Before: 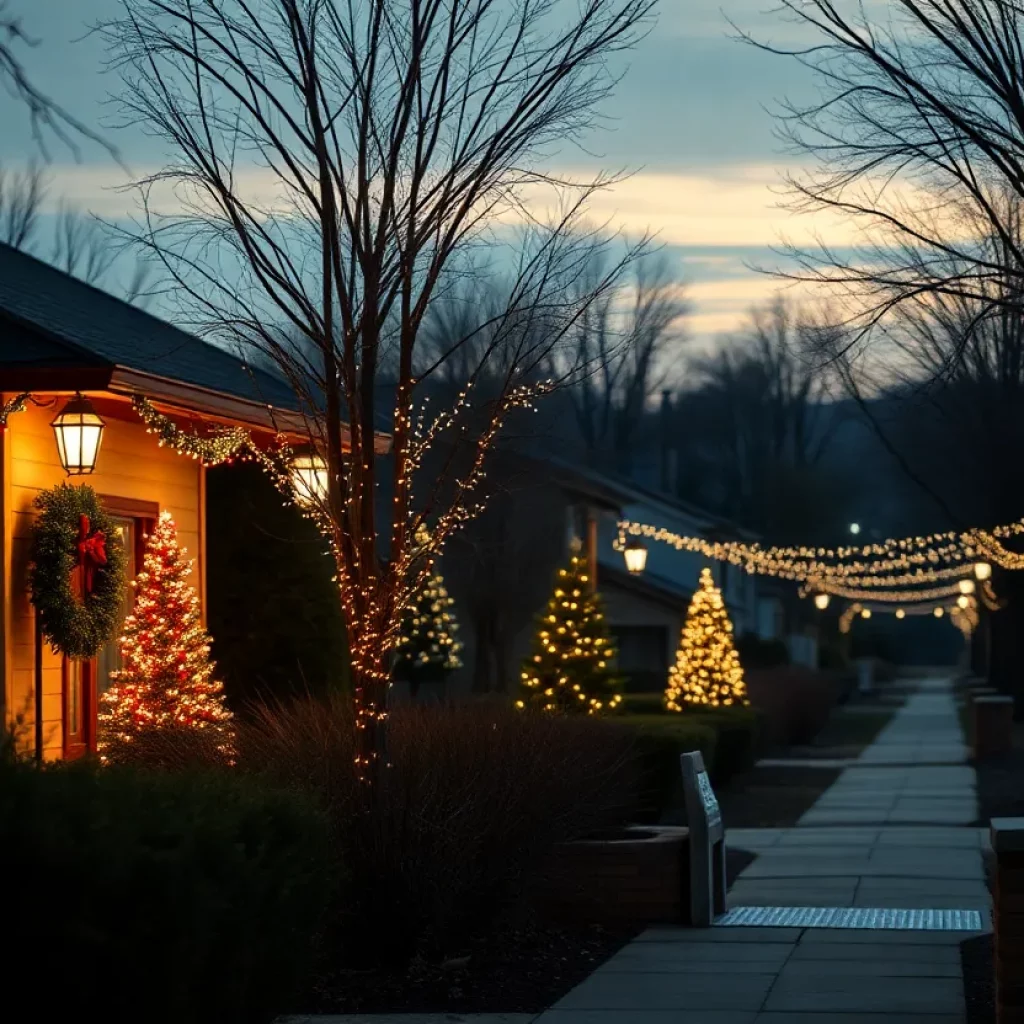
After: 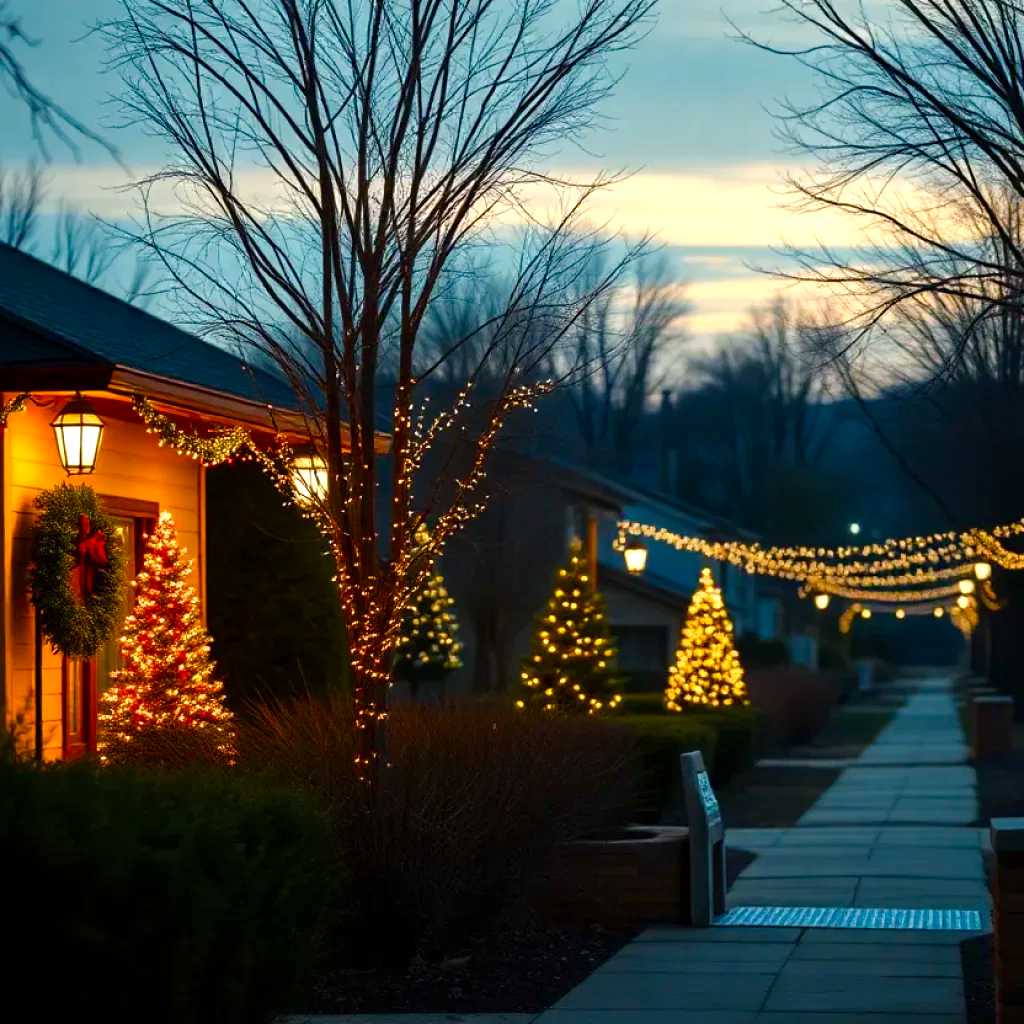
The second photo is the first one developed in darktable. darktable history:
exposure: exposure 0.402 EV, compensate exposure bias true, compensate highlight preservation false
color balance rgb: perceptual saturation grading › global saturation 38.713%, perceptual saturation grading › highlights -25.48%, perceptual saturation grading › mid-tones 35.388%, perceptual saturation grading › shadows 34.617%, global vibrance 14.995%
